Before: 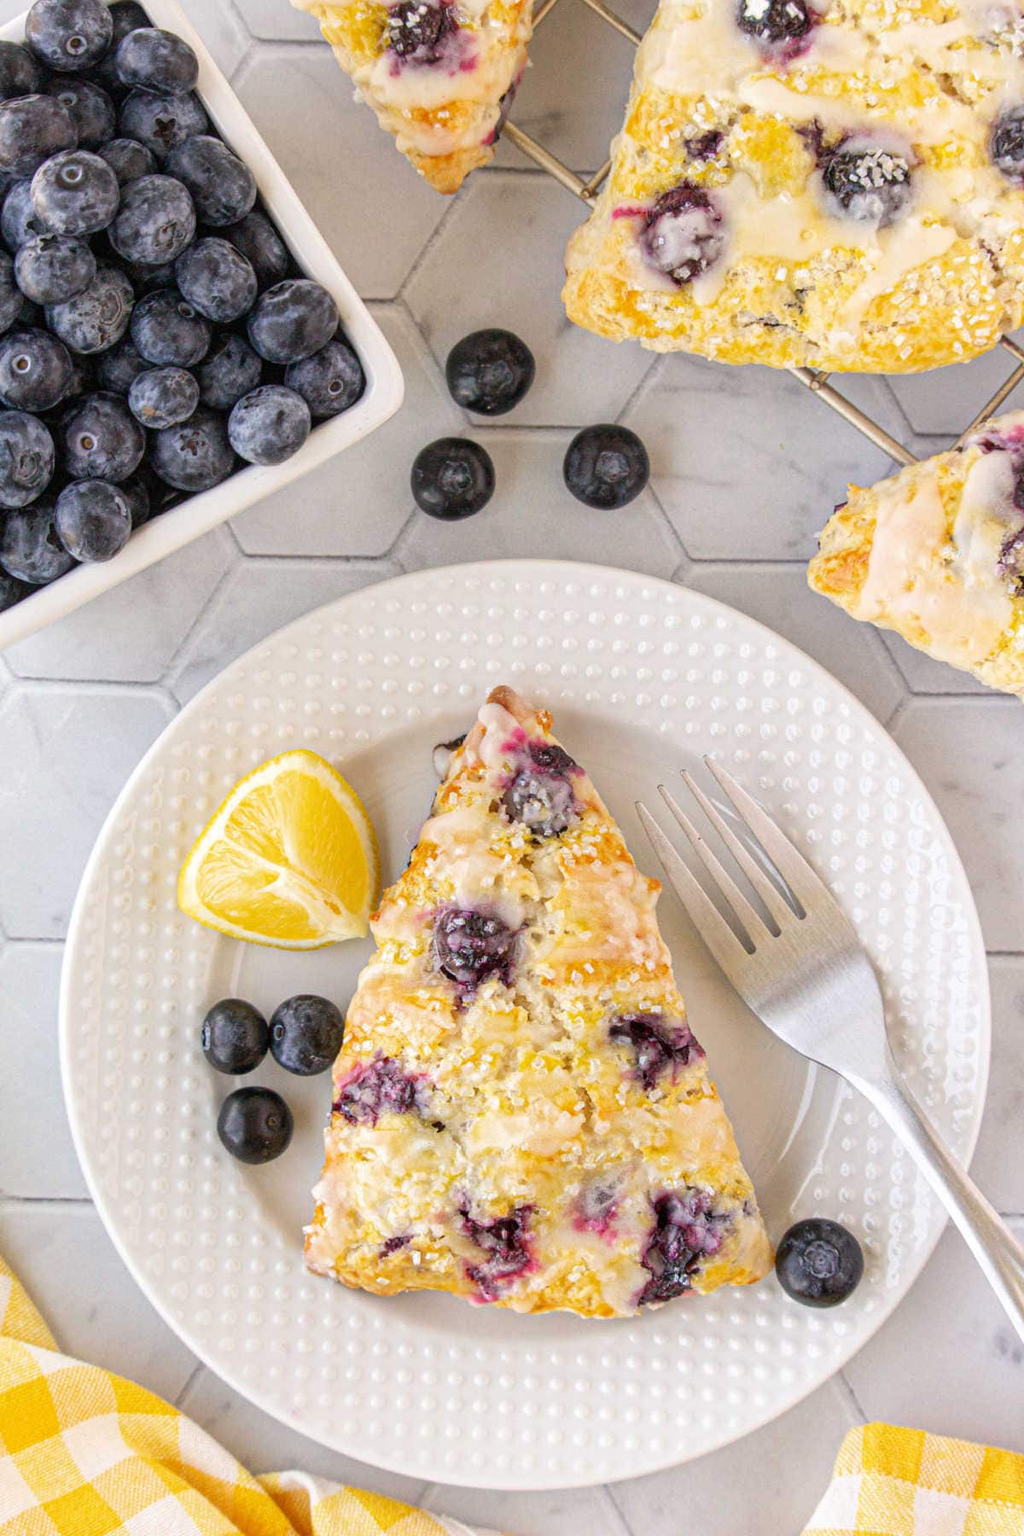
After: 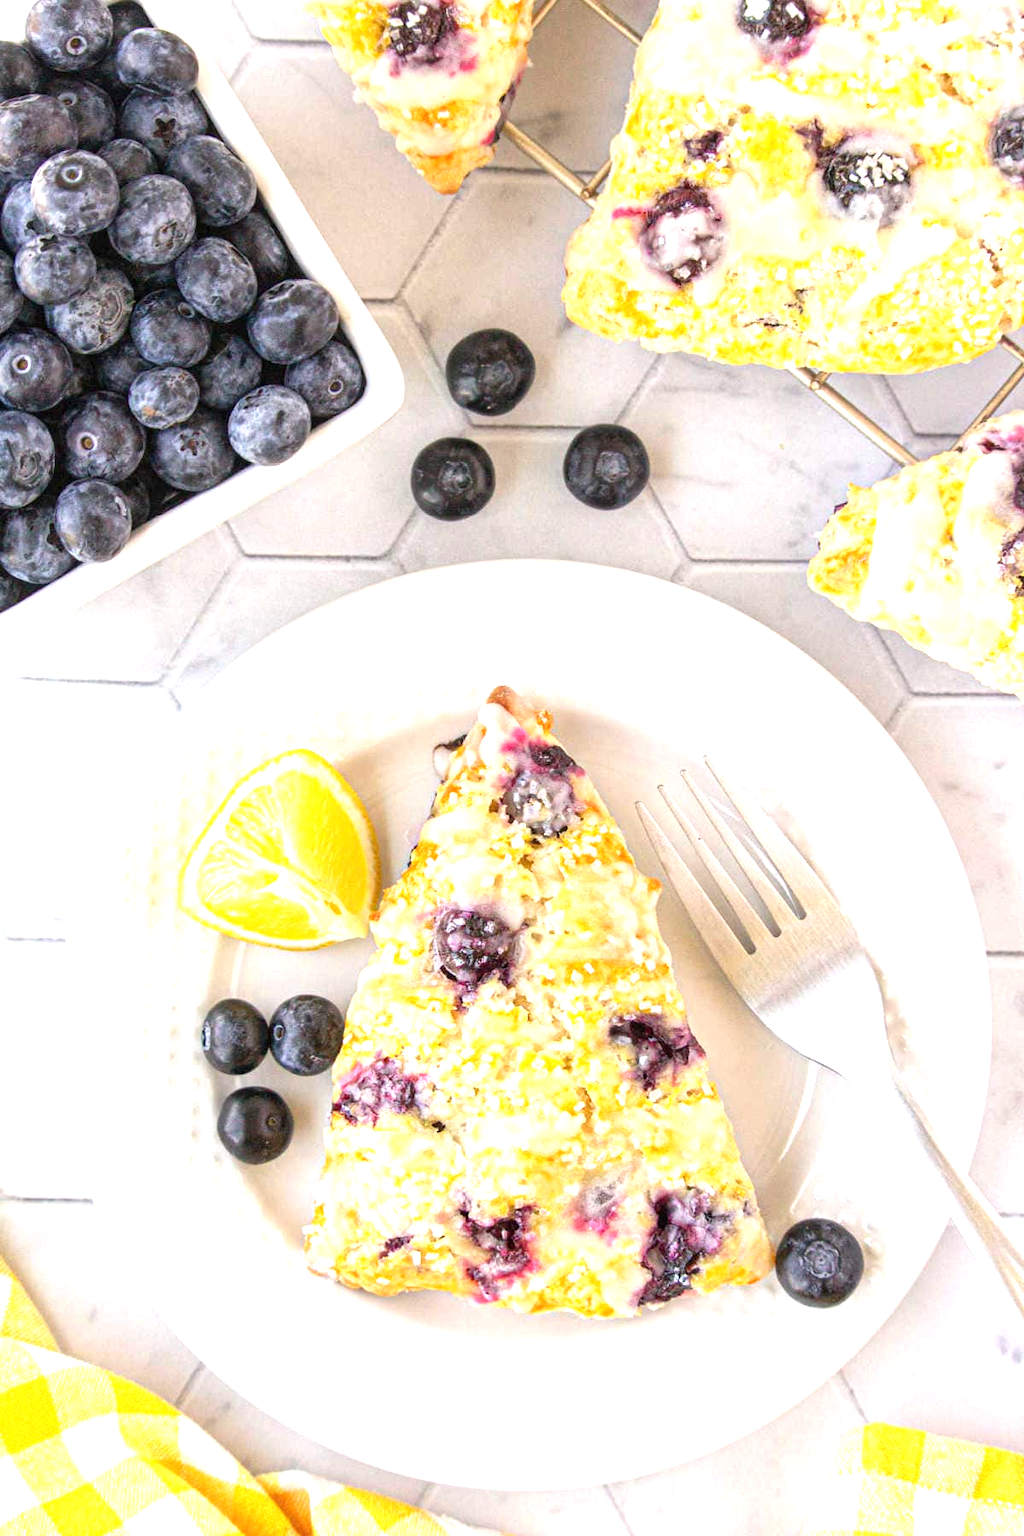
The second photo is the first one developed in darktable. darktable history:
exposure: black level correction 0, exposure 0.889 EV, compensate highlight preservation false
